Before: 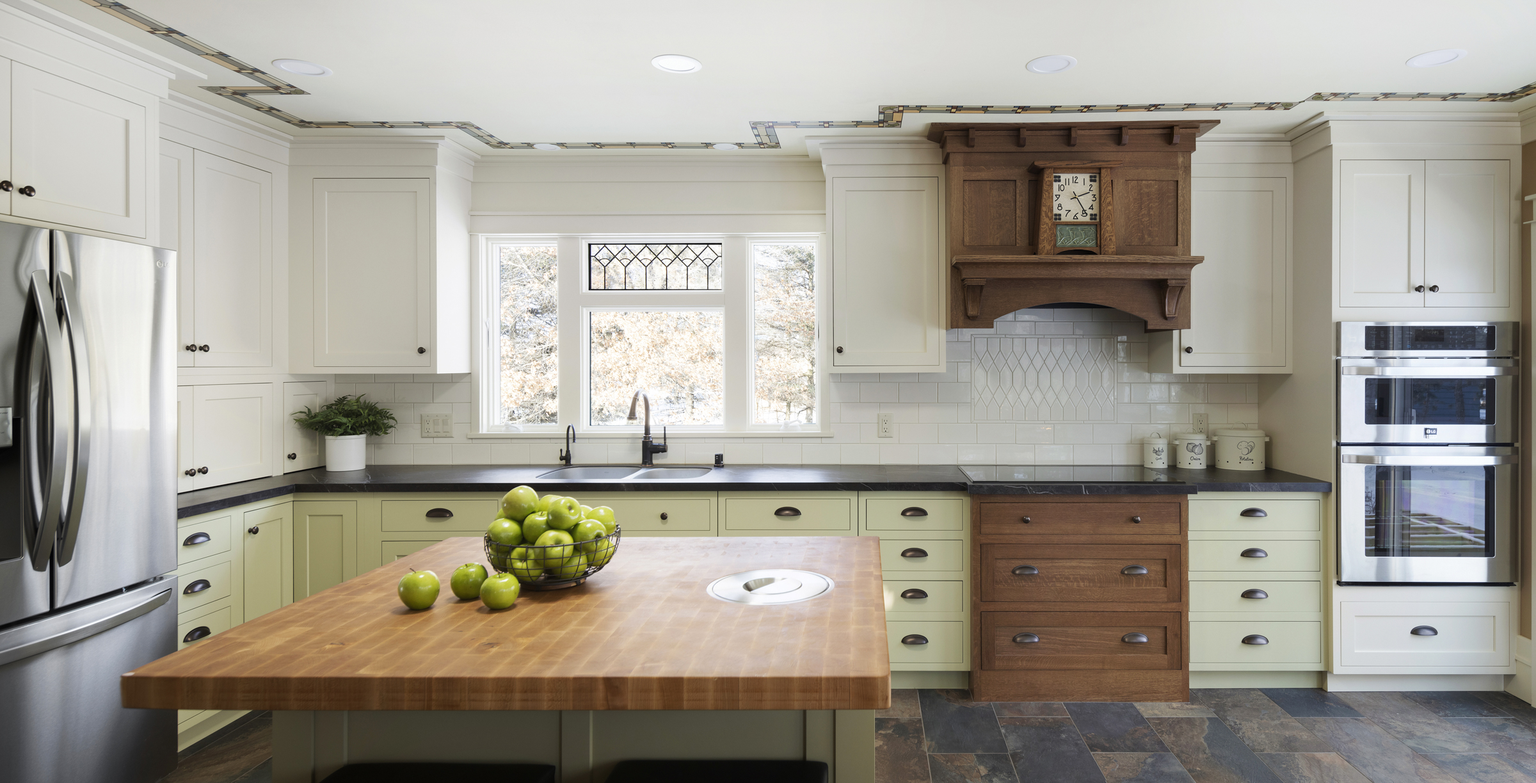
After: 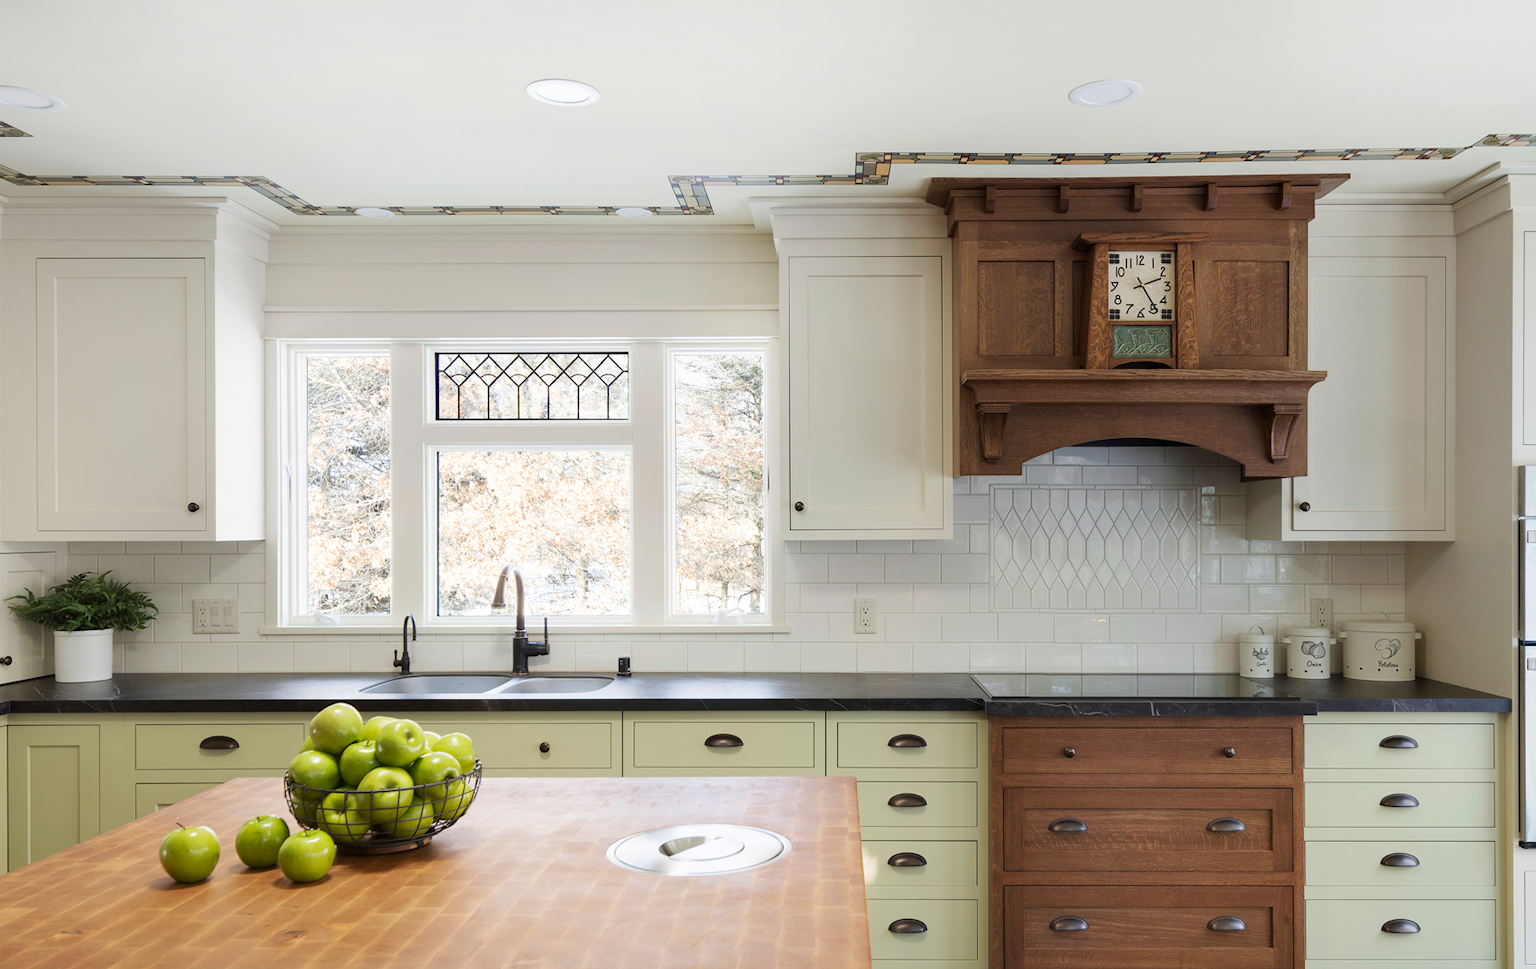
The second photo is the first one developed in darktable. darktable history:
crop: left 18.752%, right 12.188%, bottom 14.429%
